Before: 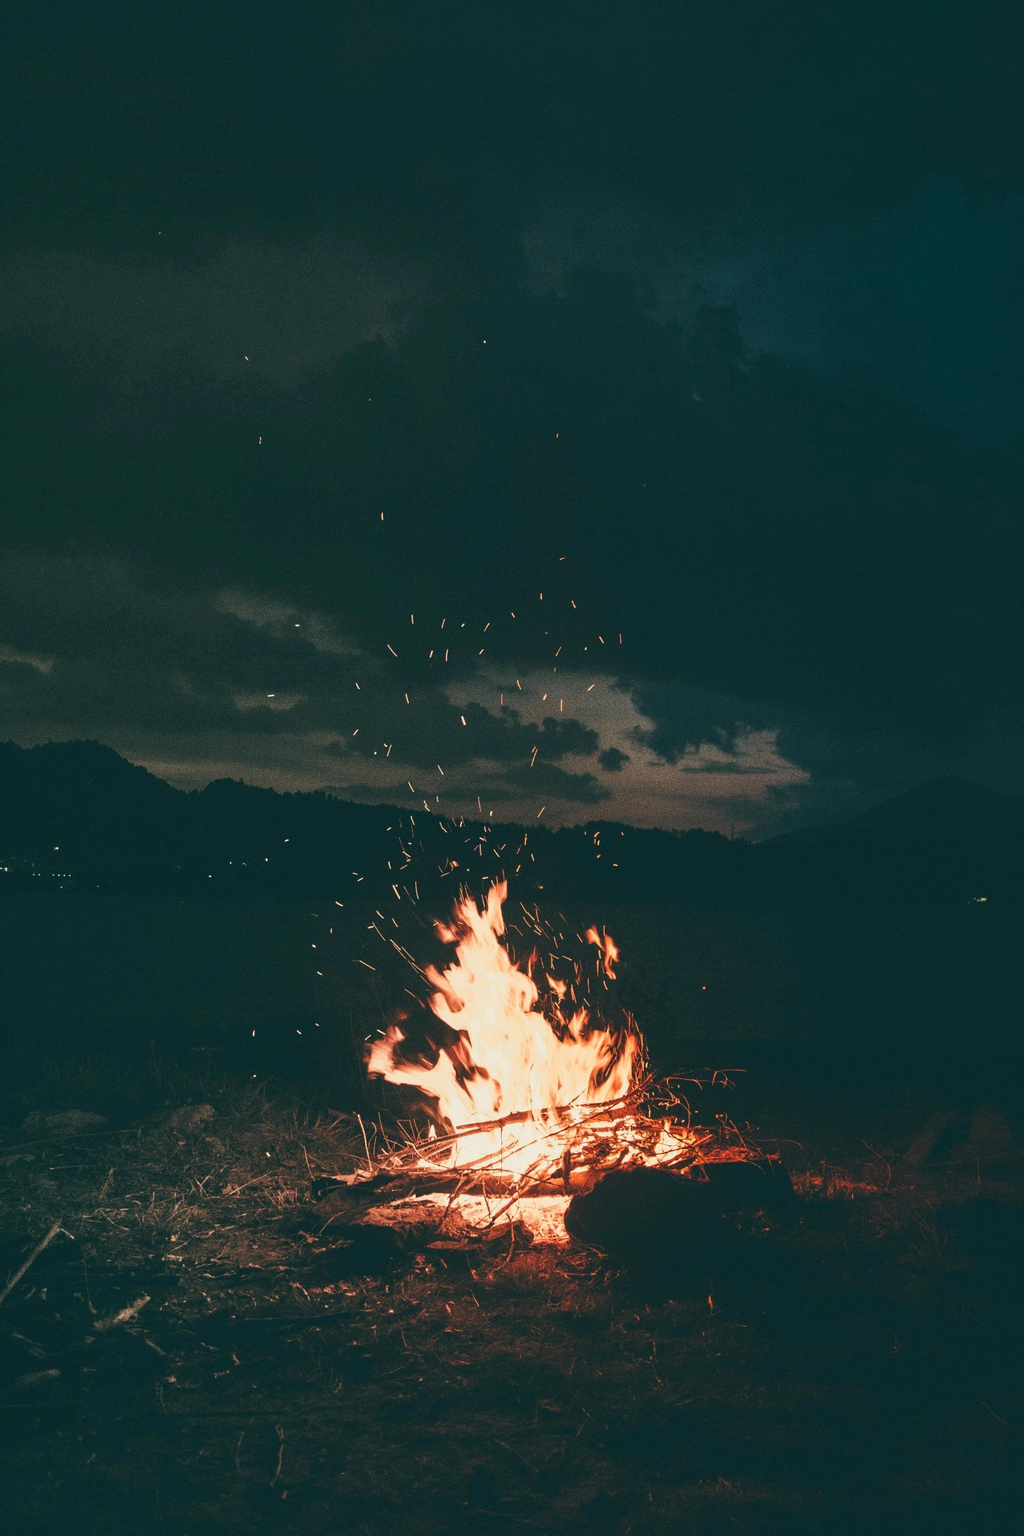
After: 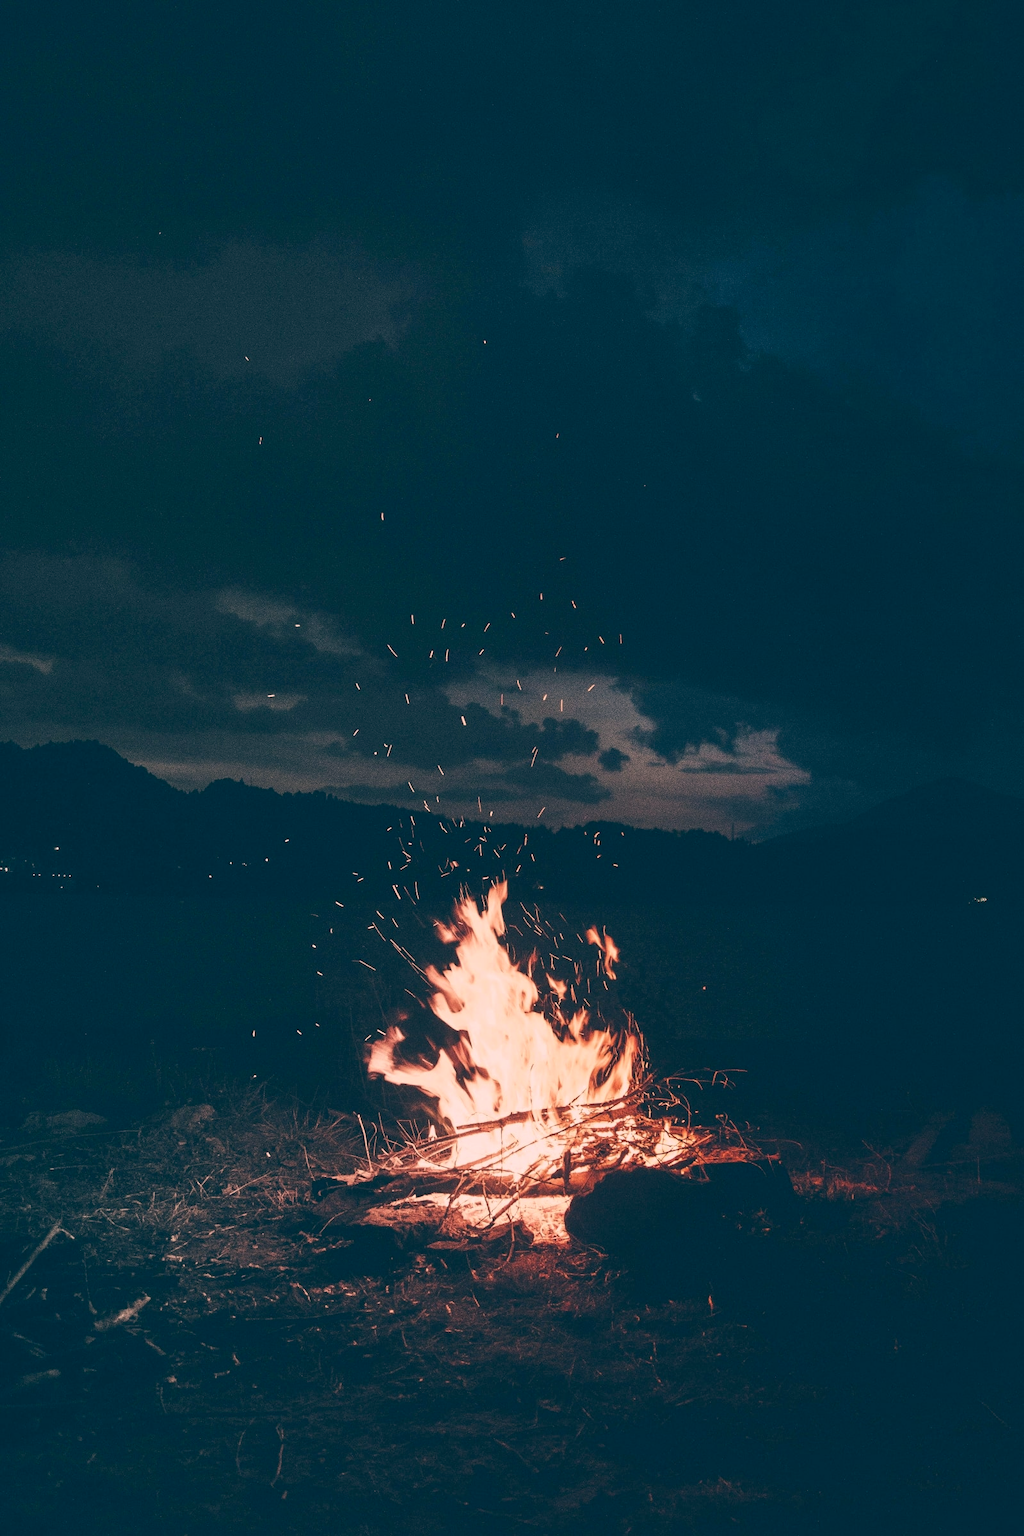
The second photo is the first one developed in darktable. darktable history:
color correction: highlights a* 14.46, highlights b* 5.85, shadows a* -5.53, shadows b* -15.24, saturation 0.85
white balance: red 0.983, blue 1.036
